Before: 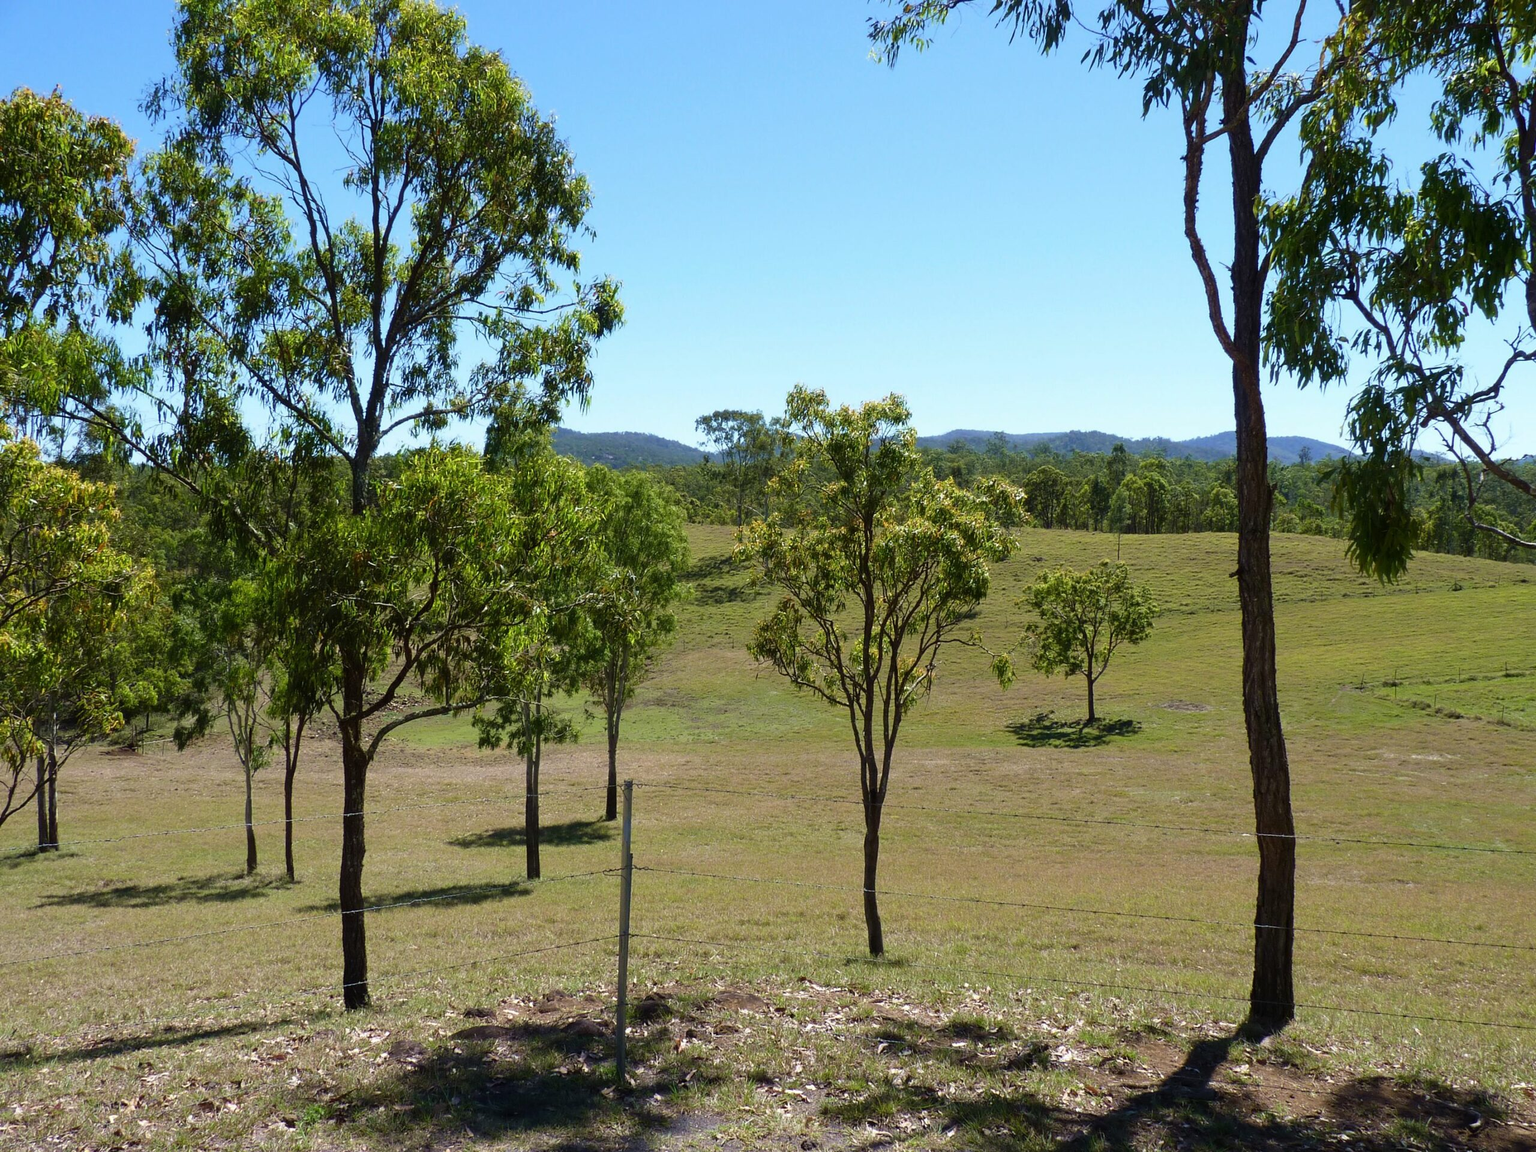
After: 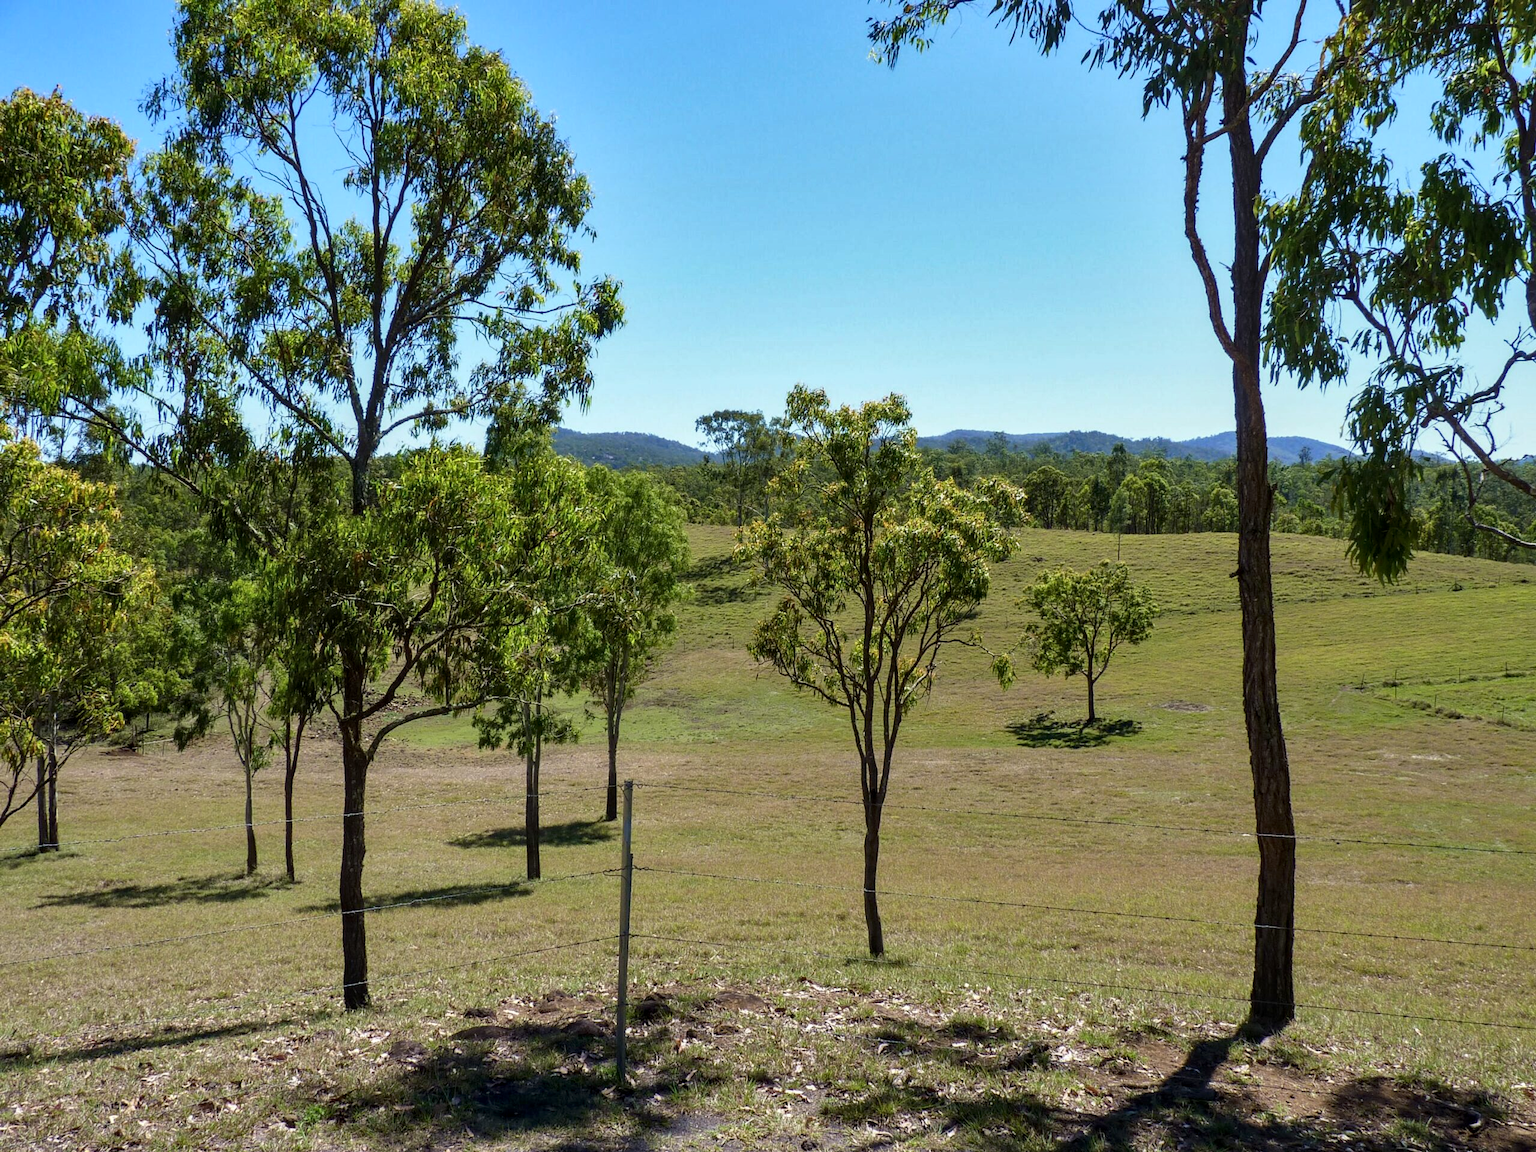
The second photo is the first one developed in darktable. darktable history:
color zones: curves: ch0 [(0.068, 0.464) (0.25, 0.5) (0.48, 0.508) (0.75, 0.536) (0.886, 0.476) (0.967, 0.456)]; ch1 [(0.066, 0.456) (0.25, 0.5) (0.616, 0.508) (0.746, 0.56) (0.934, 0.444)]
local contrast: on, module defaults
shadows and highlights: shadows 43.71, white point adjustment -1.46, soften with gaussian
